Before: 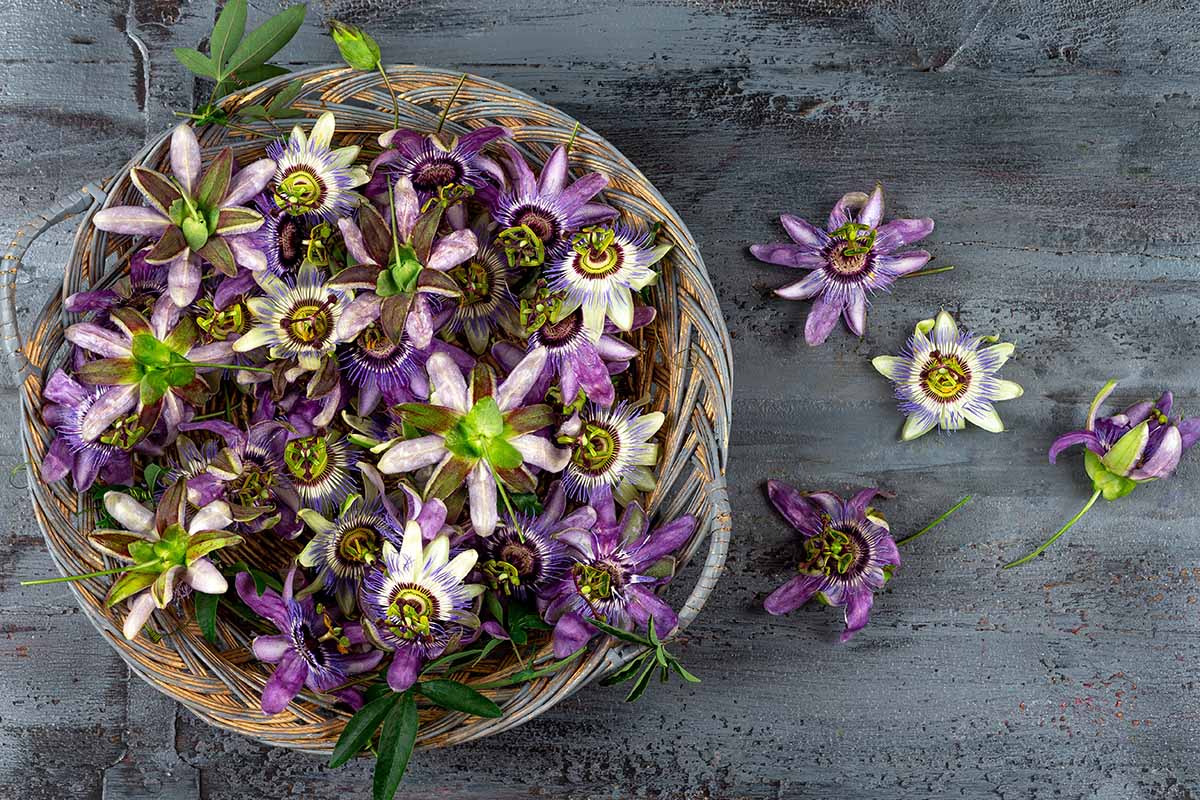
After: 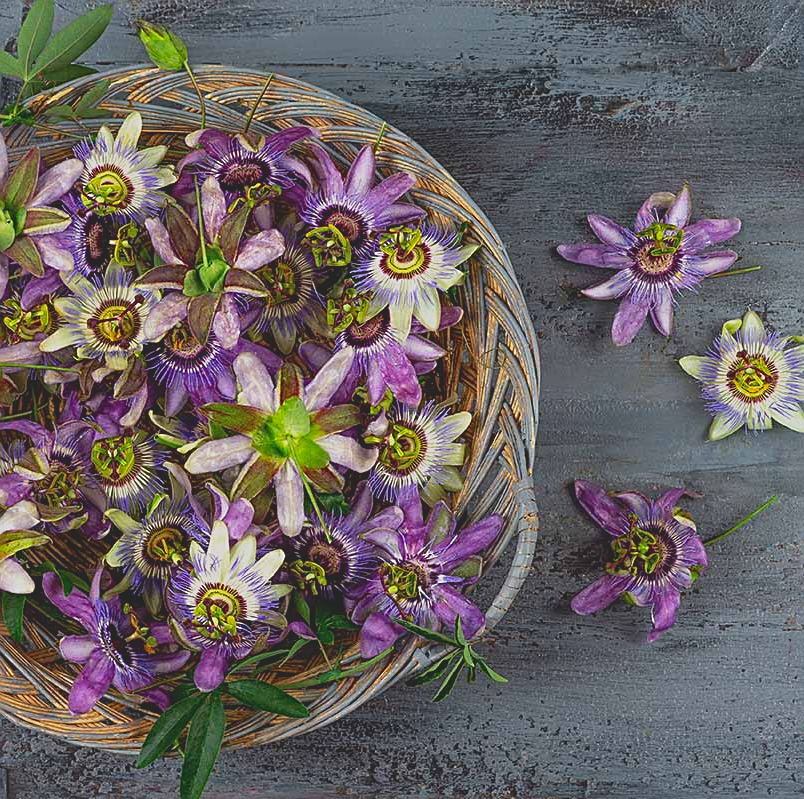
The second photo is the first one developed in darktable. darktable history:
tone equalizer: edges refinement/feathering 500, mask exposure compensation -1.57 EV, preserve details no
contrast brightness saturation: contrast -0.28
crop and rotate: left 16.091%, right 16.892%
sharpen: on, module defaults
shadows and highlights: shadows 25.86, highlights -48.08, soften with gaussian
